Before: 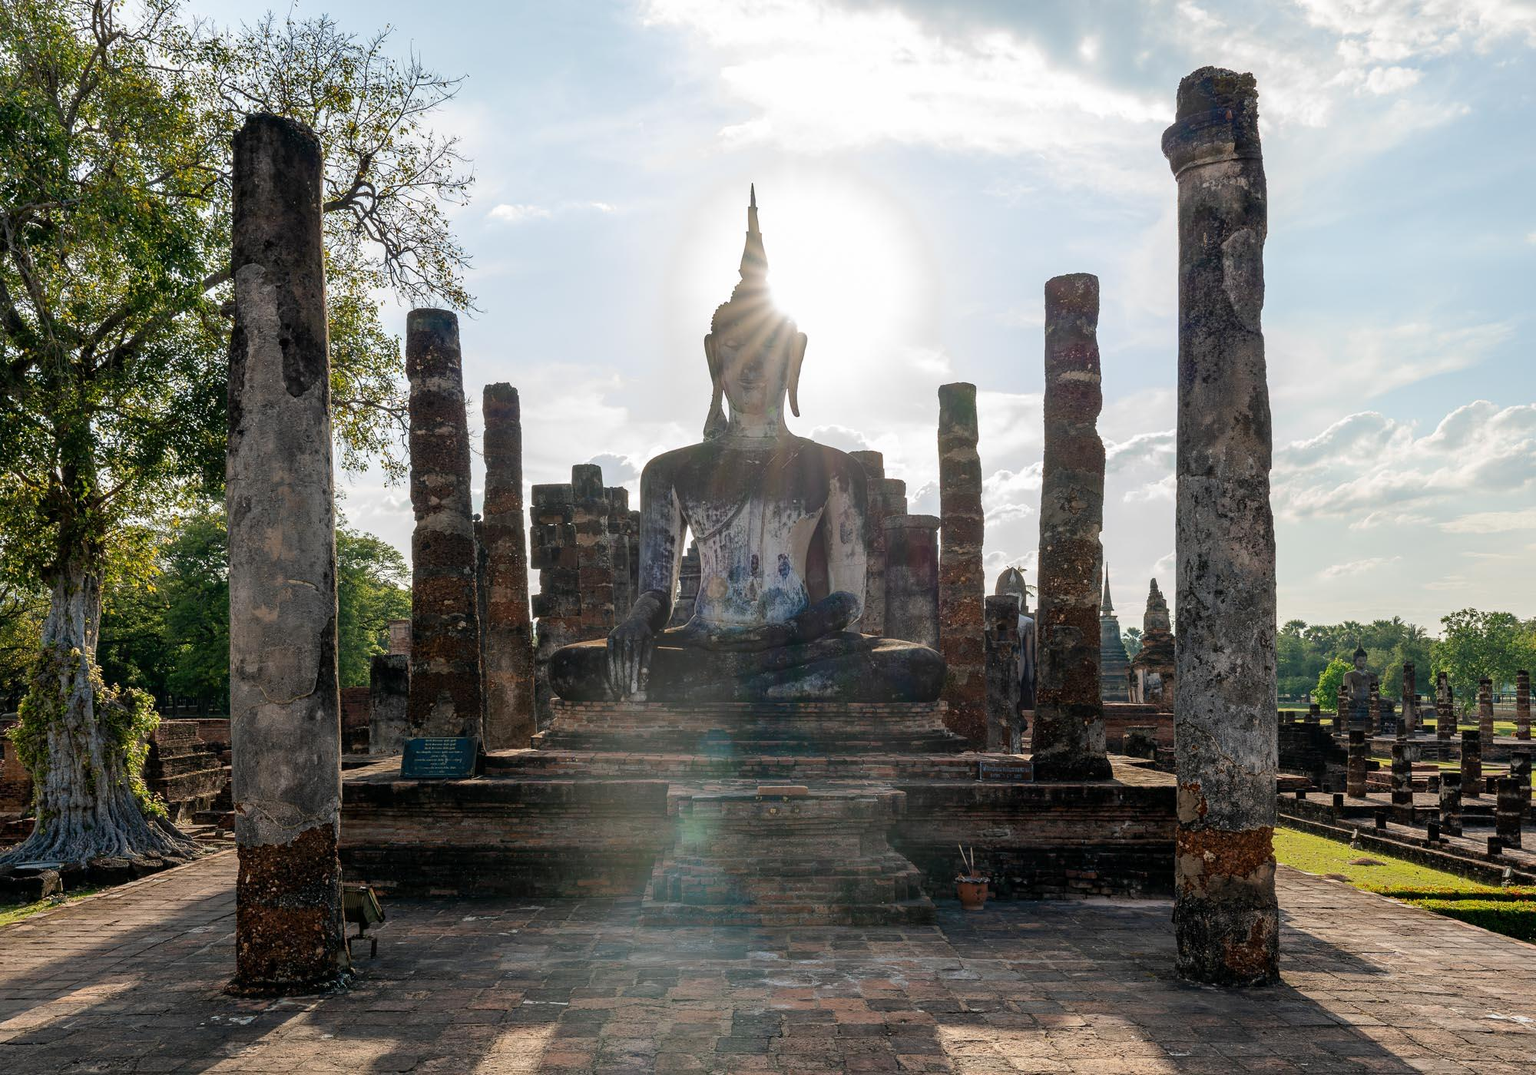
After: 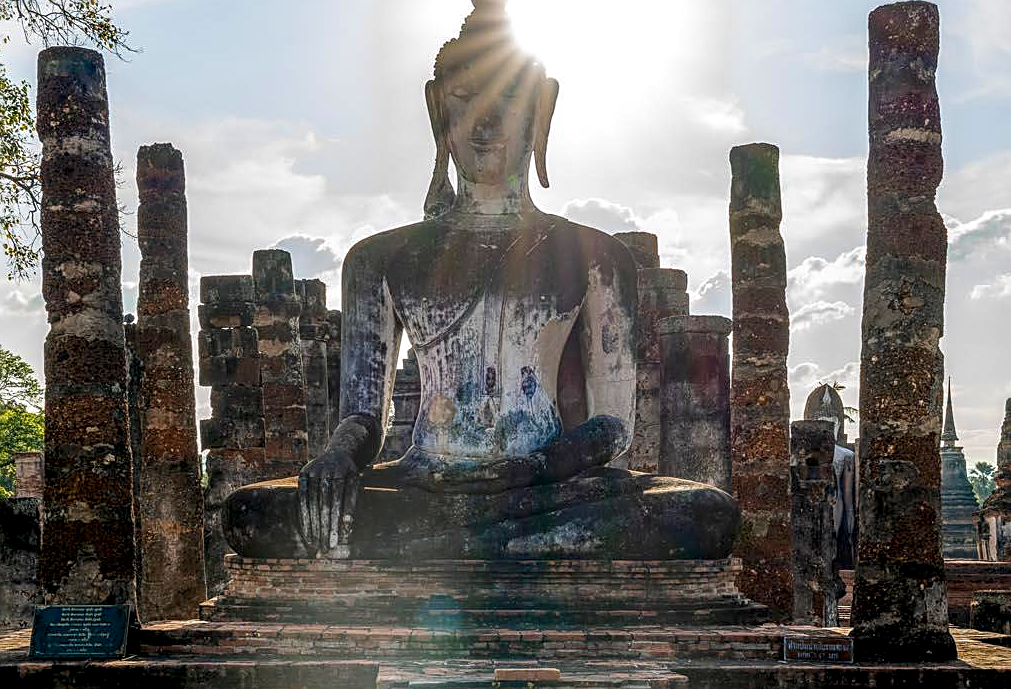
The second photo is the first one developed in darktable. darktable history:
crop: left 24.616%, top 25.366%, right 24.828%, bottom 25.352%
color balance rgb: perceptual saturation grading › global saturation 25.217%, global vibrance 20.842%
tone equalizer: on, module defaults
local contrast: highlights 21%, detail 150%
contrast brightness saturation: contrast 0.045
sharpen: on, module defaults
